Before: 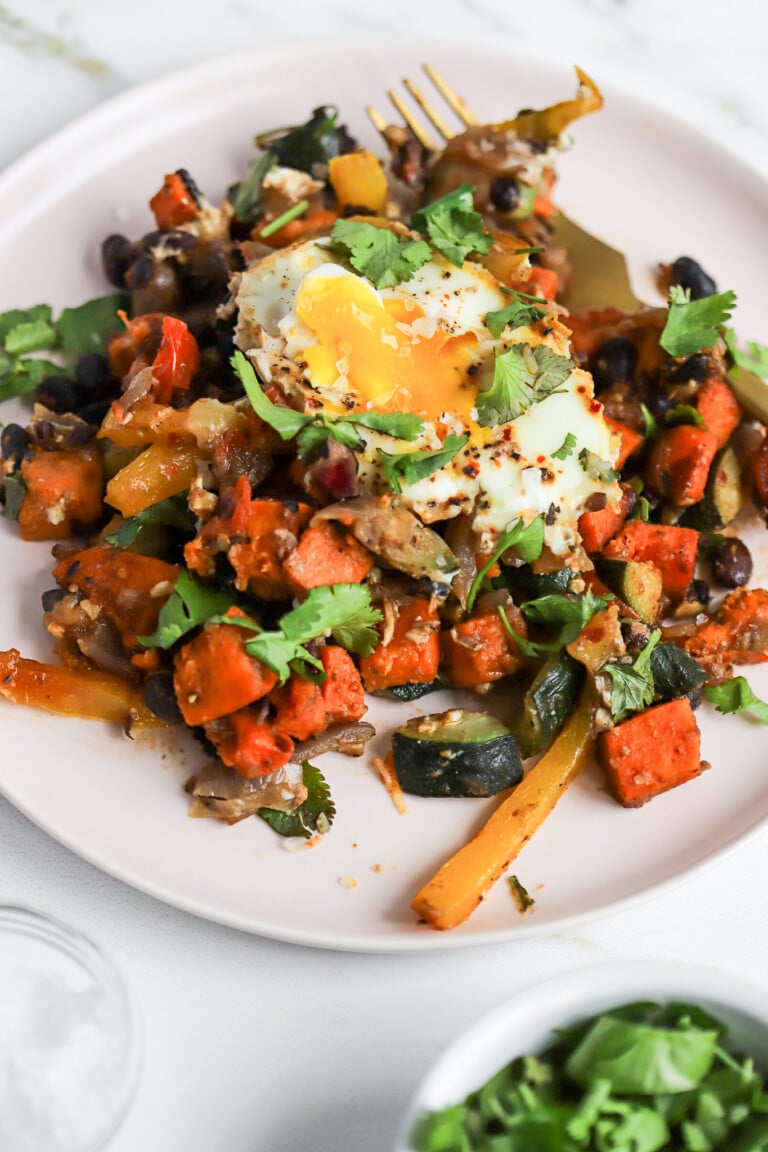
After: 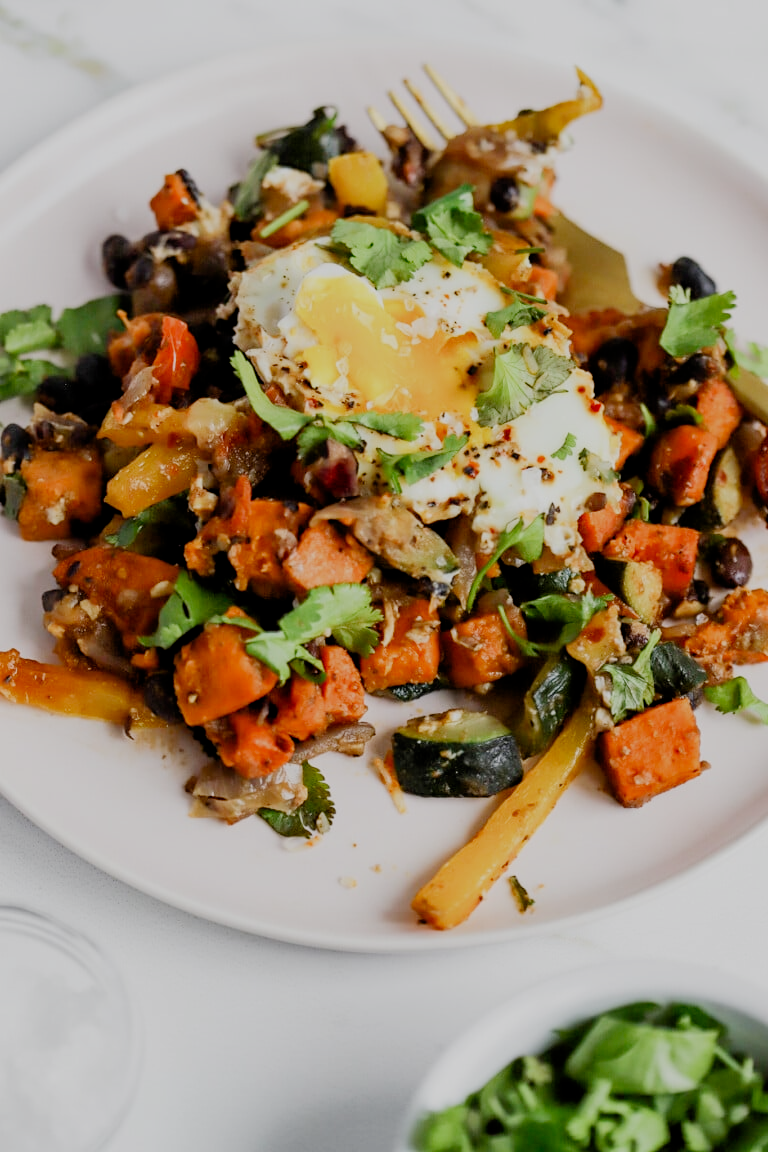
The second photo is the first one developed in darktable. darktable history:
filmic rgb: black relative exposure -6.92 EV, white relative exposure 5.69 EV, threshold 2.97 EV, hardness 2.86, preserve chrominance no, color science v4 (2020), contrast in shadows soft, contrast in highlights soft, enable highlight reconstruction true
